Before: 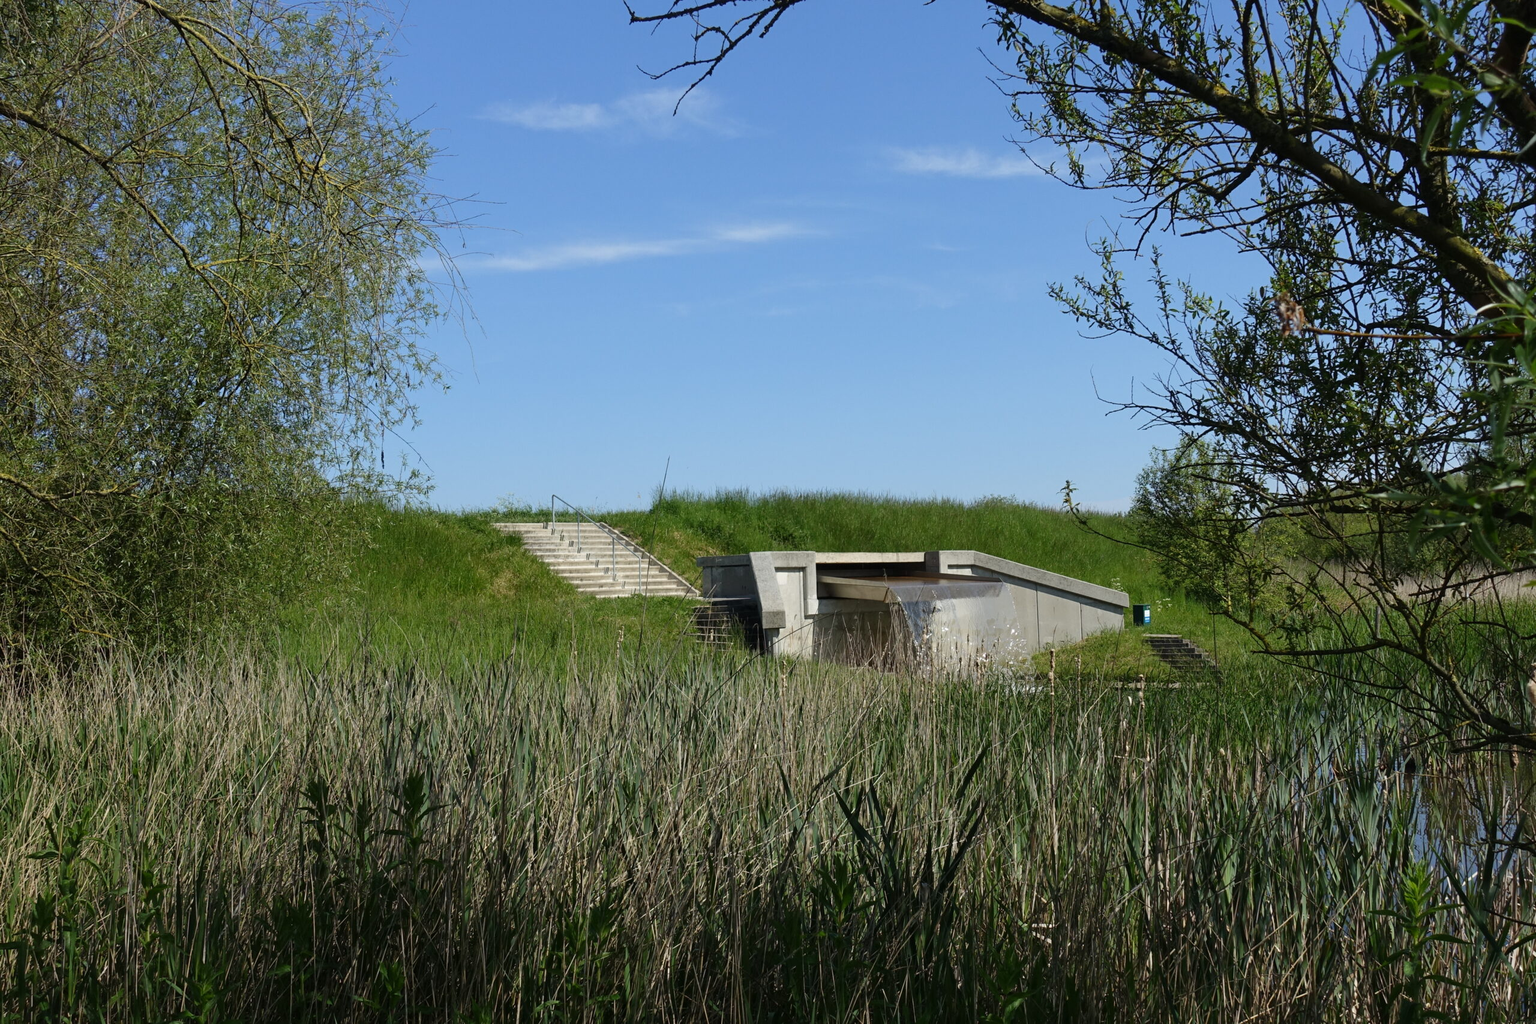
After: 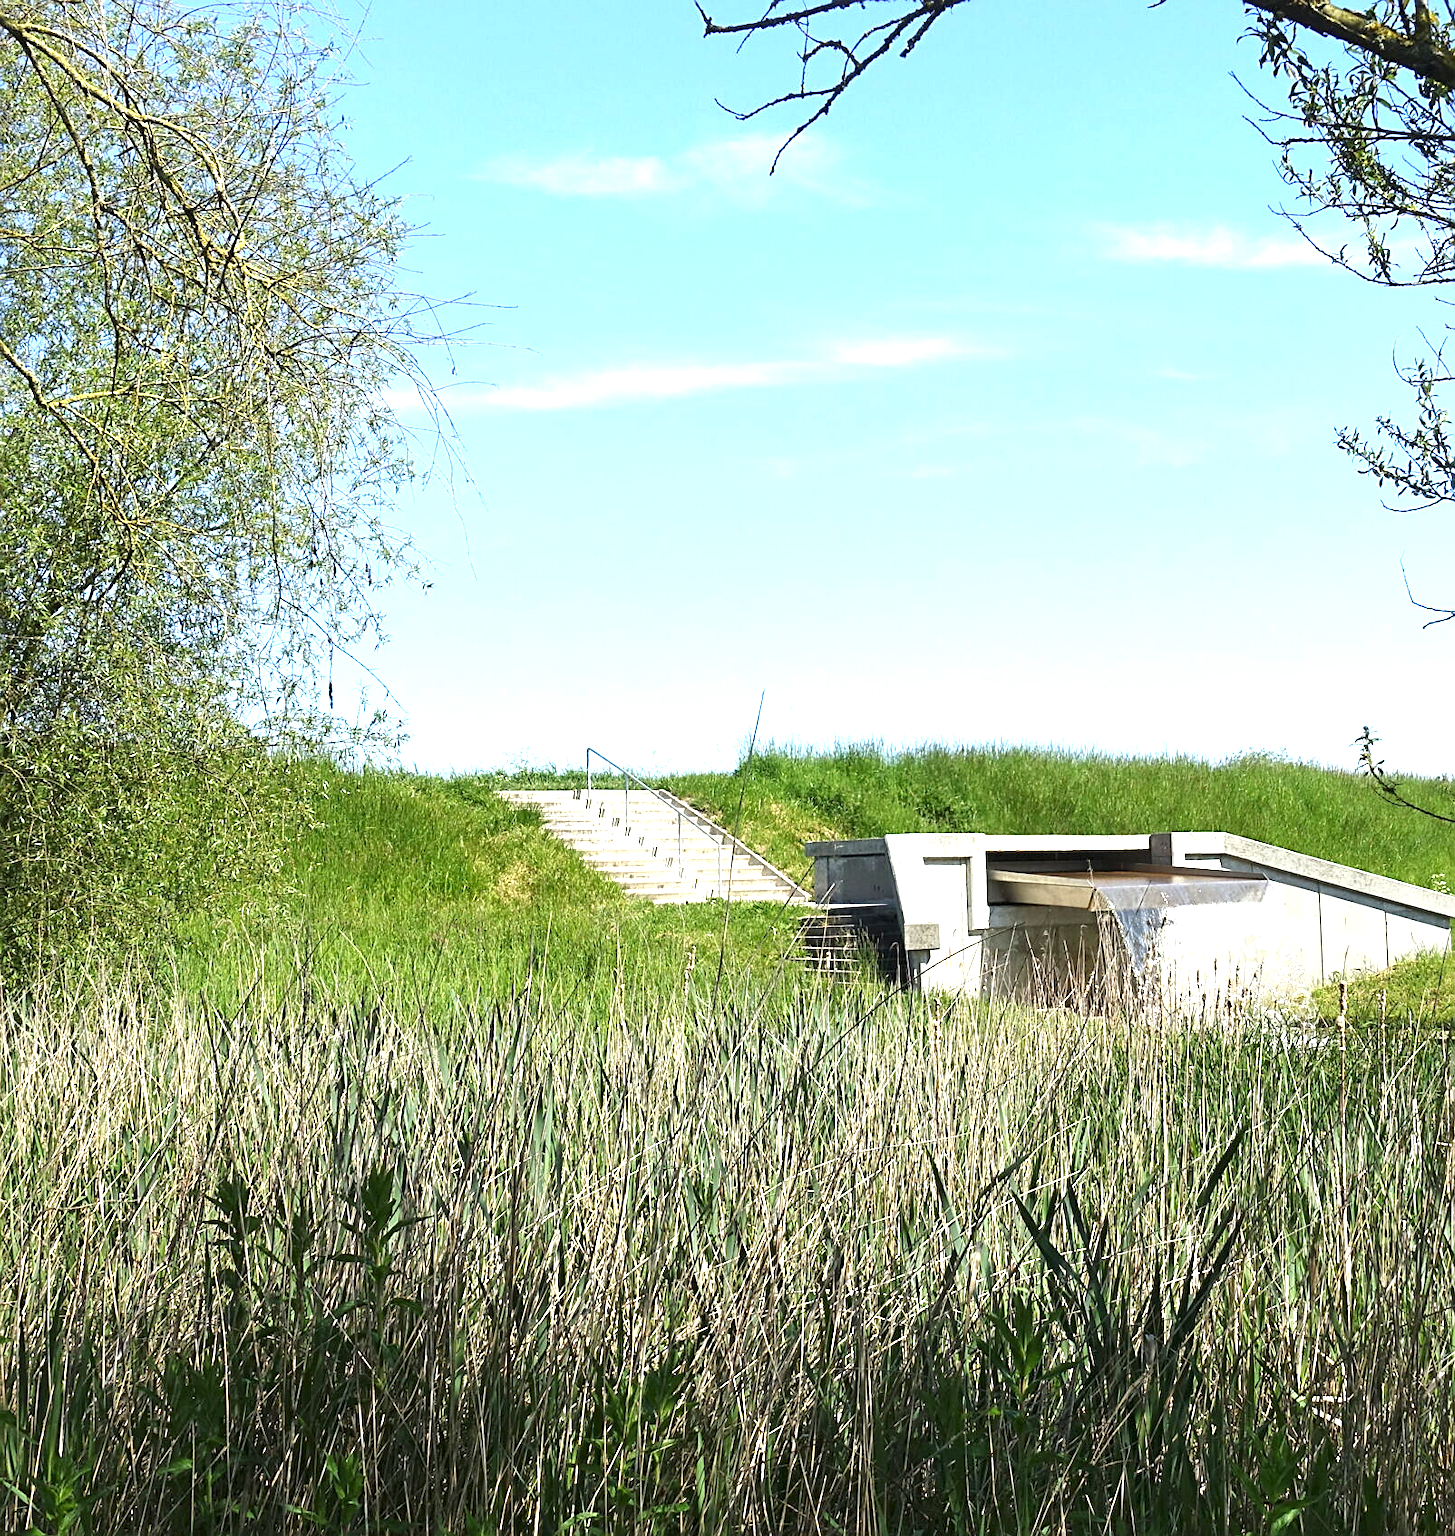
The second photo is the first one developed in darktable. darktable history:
exposure: black level correction 0, exposure 1.7 EV, compensate highlight preservation false
crop: left 10.669%, right 26.496%
local contrast: mode bilateral grid, contrast 20, coarseness 50, detail 119%, midtone range 0.2
base curve: curves: ch0 [(0, 0) (0.297, 0.298) (1, 1)], preserve colors none
sharpen: on, module defaults
